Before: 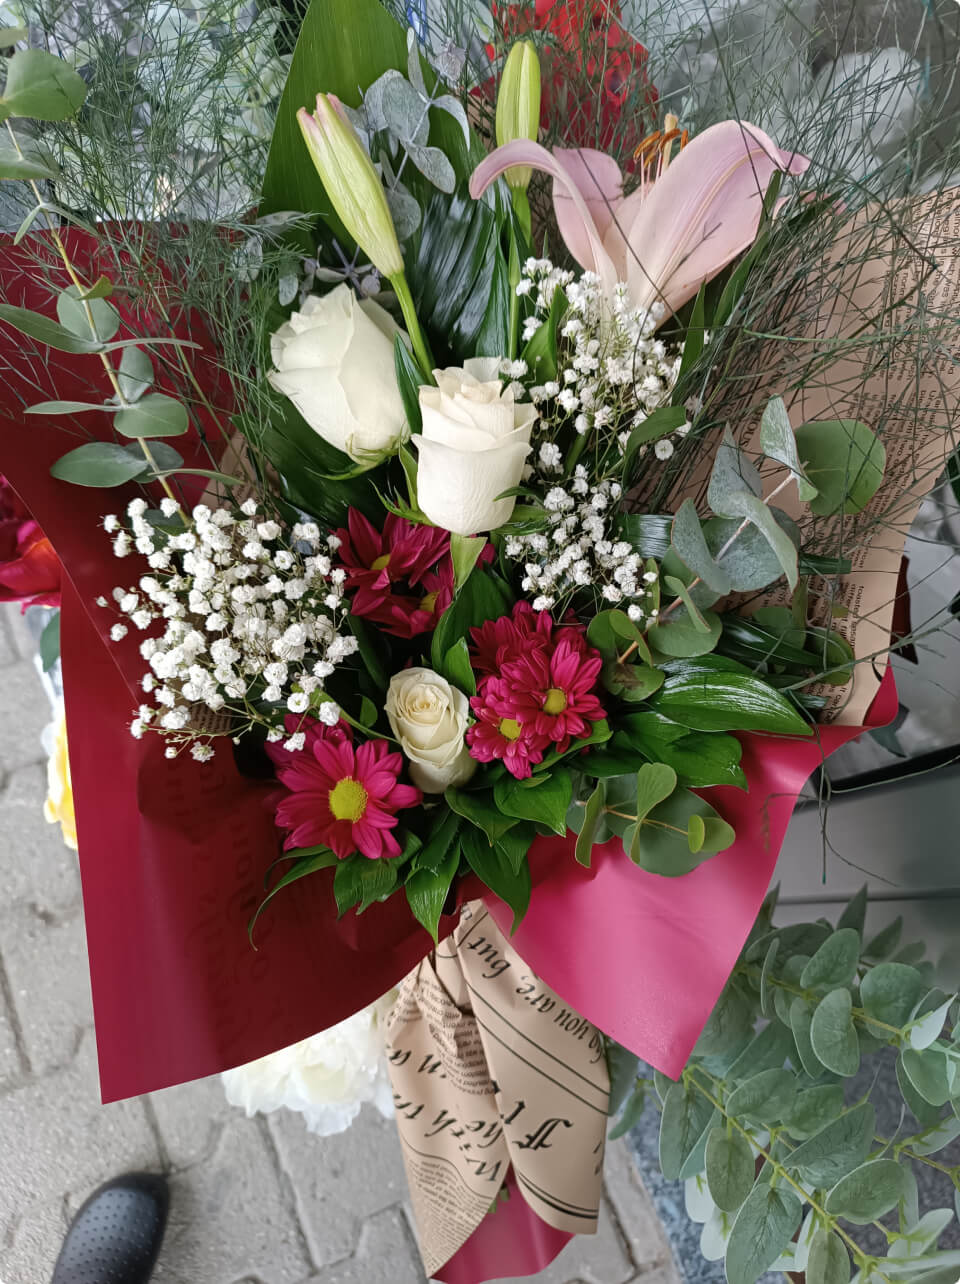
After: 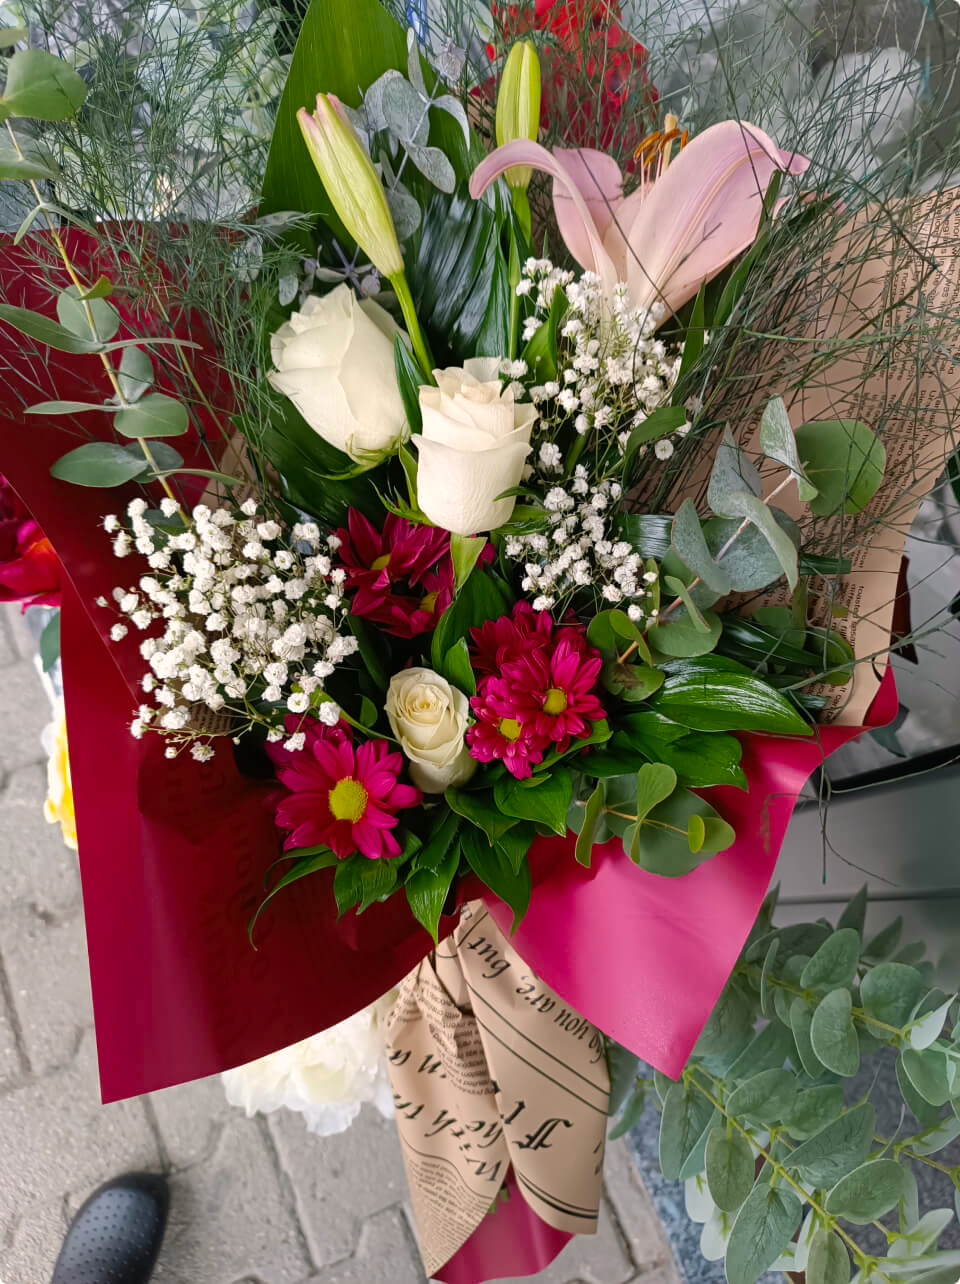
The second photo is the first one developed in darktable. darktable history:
color balance rgb: highlights gain › chroma 1.38%, highlights gain › hue 50.57°, perceptual saturation grading › global saturation 25.489%, global vibrance 3.108%
